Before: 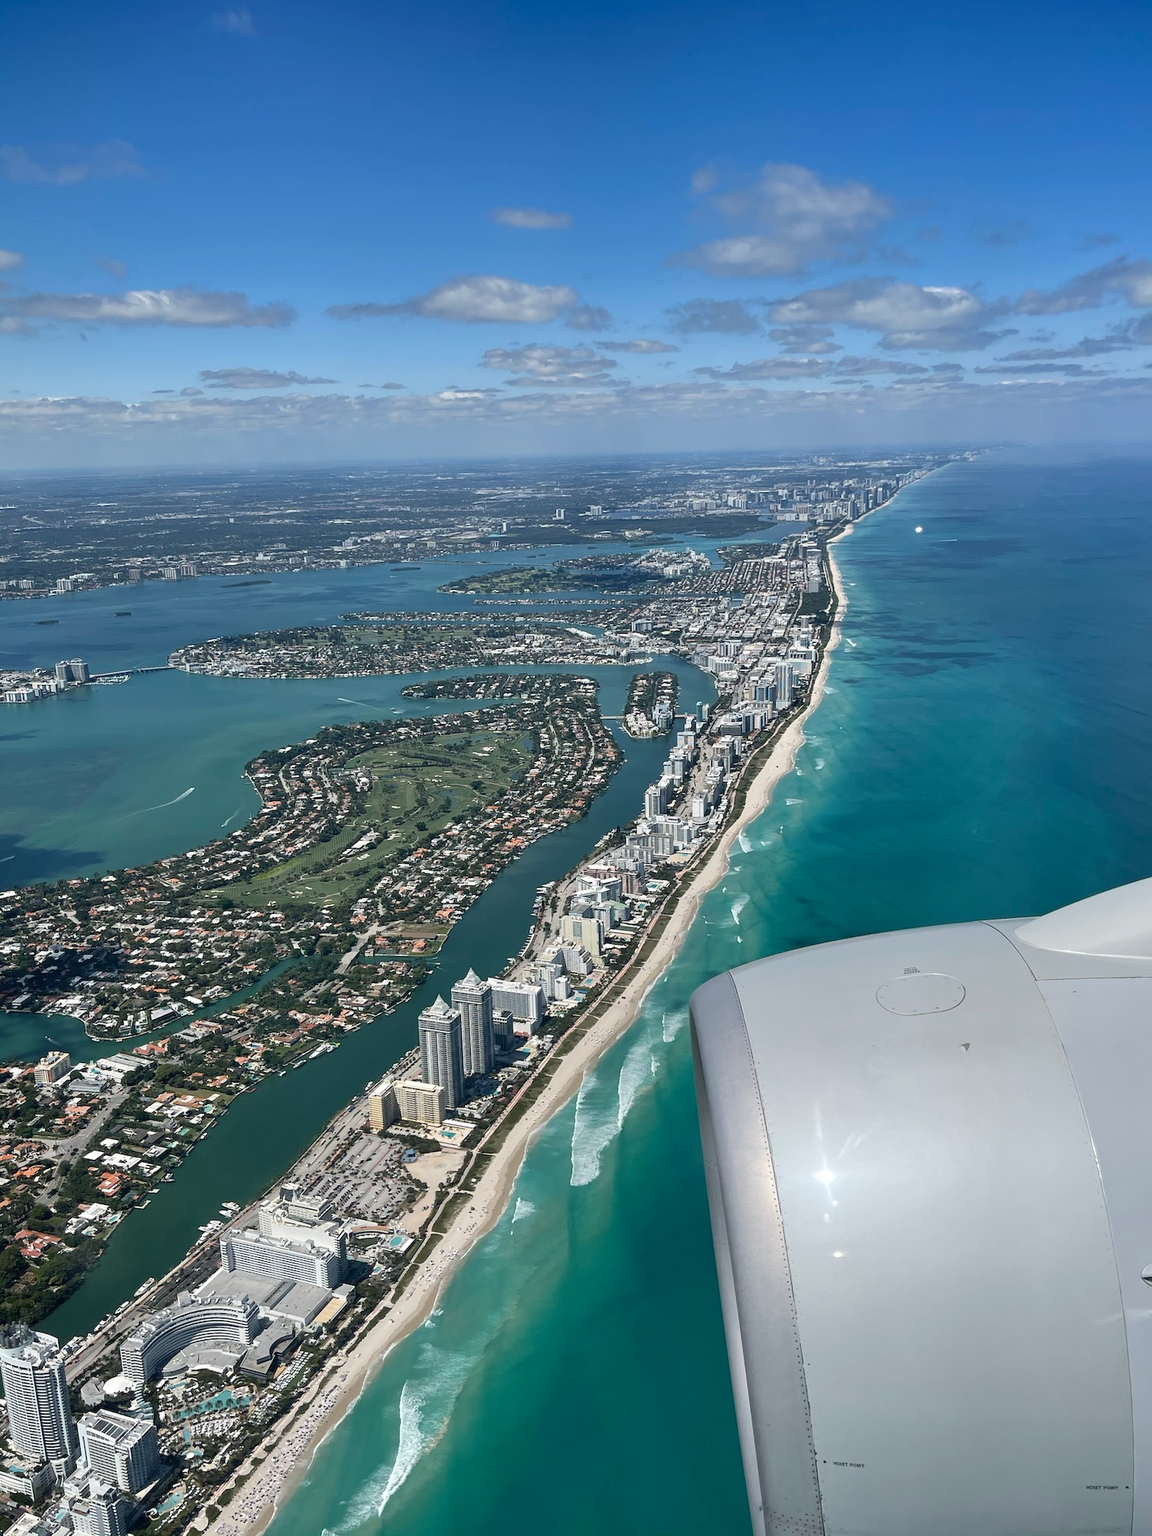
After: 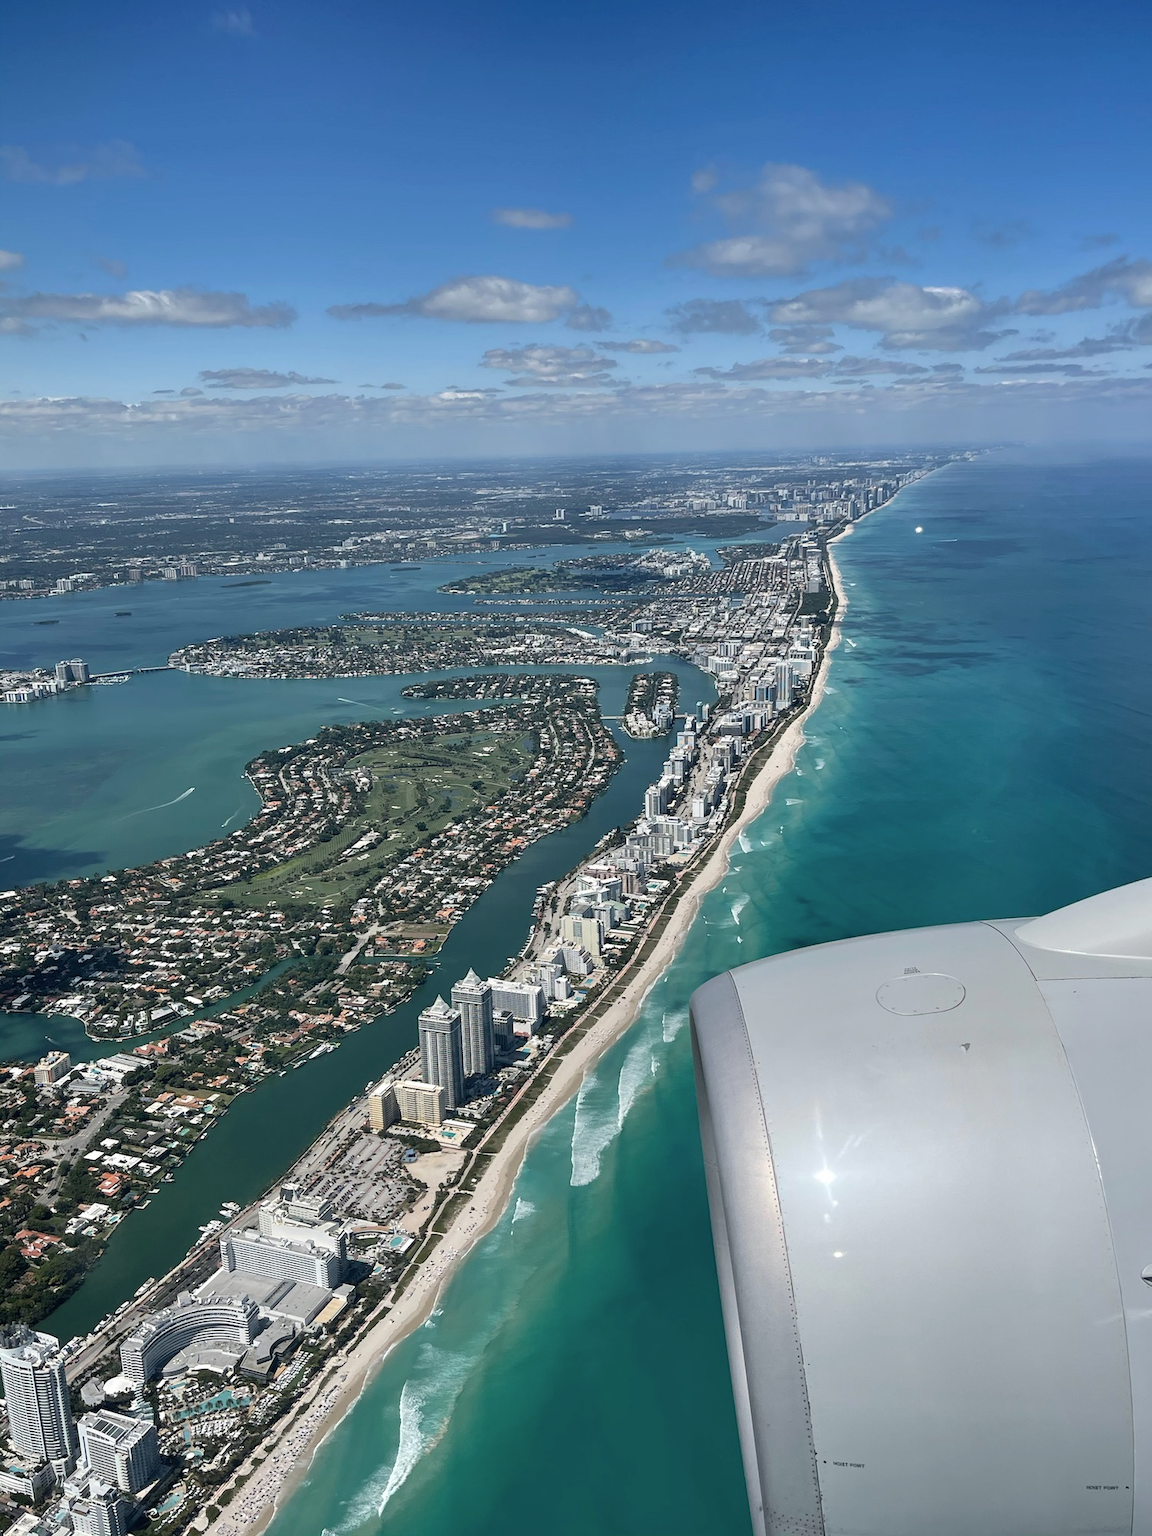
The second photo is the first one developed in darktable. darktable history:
contrast brightness saturation: saturation -0.101
